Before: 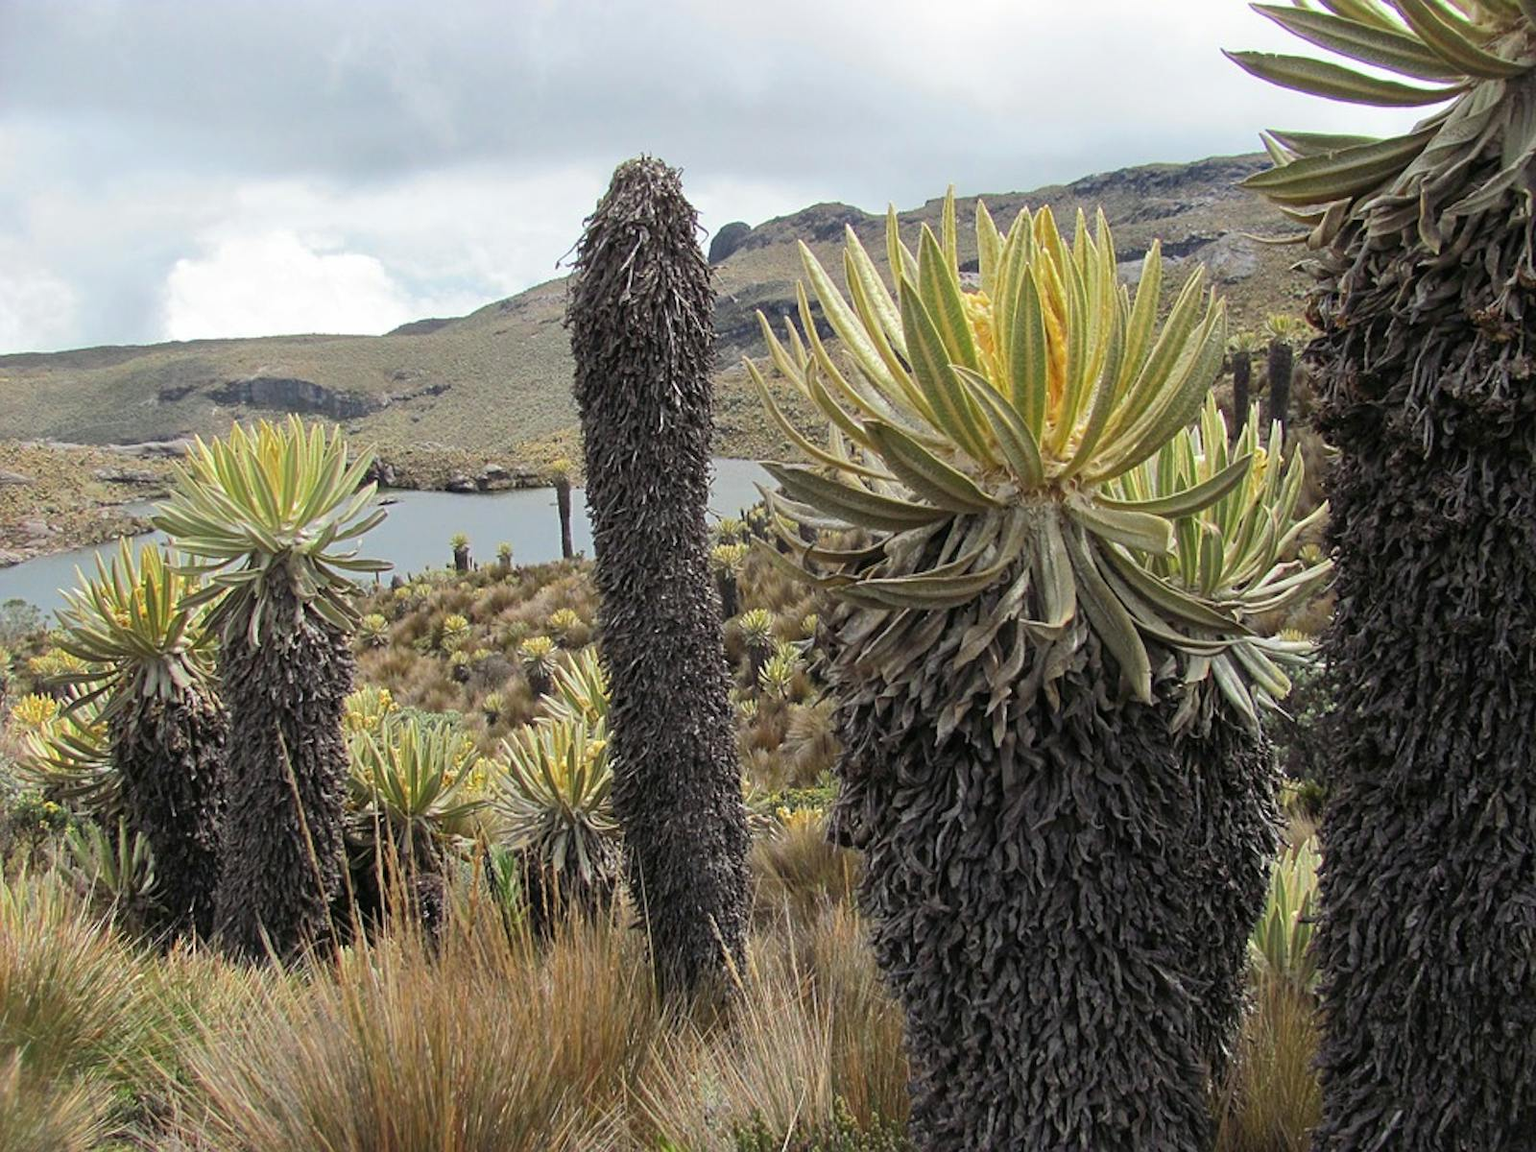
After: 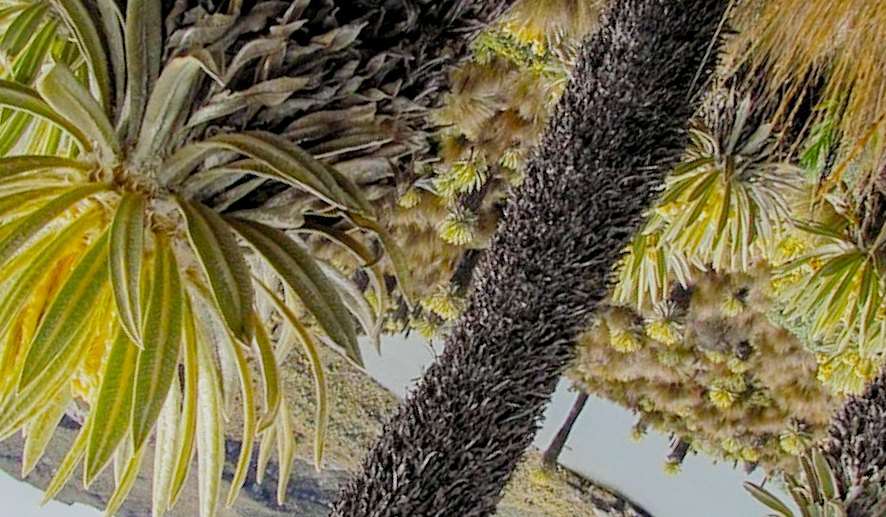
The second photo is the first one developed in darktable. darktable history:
local contrast: on, module defaults
filmic rgb: black relative exposure -7.65 EV, white relative exposure 4.56 EV, threshold 5.96 EV, hardness 3.61, contrast 0.995, preserve chrominance no, color science v5 (2021), iterations of high-quality reconstruction 0, enable highlight reconstruction true
tone equalizer: -8 EV -0.446 EV, -7 EV -0.356 EV, -6 EV -0.297 EV, -5 EV -0.222 EV, -3 EV 0.231 EV, -2 EV 0.331 EV, -1 EV 0.399 EV, +0 EV 0.436 EV
crop and rotate: angle 147.5°, left 9.103%, top 15.611%, right 4.509%, bottom 17.122%
color balance rgb: linear chroma grading › global chroma 15.401%, perceptual saturation grading › global saturation 19.379%, contrast -10.502%
